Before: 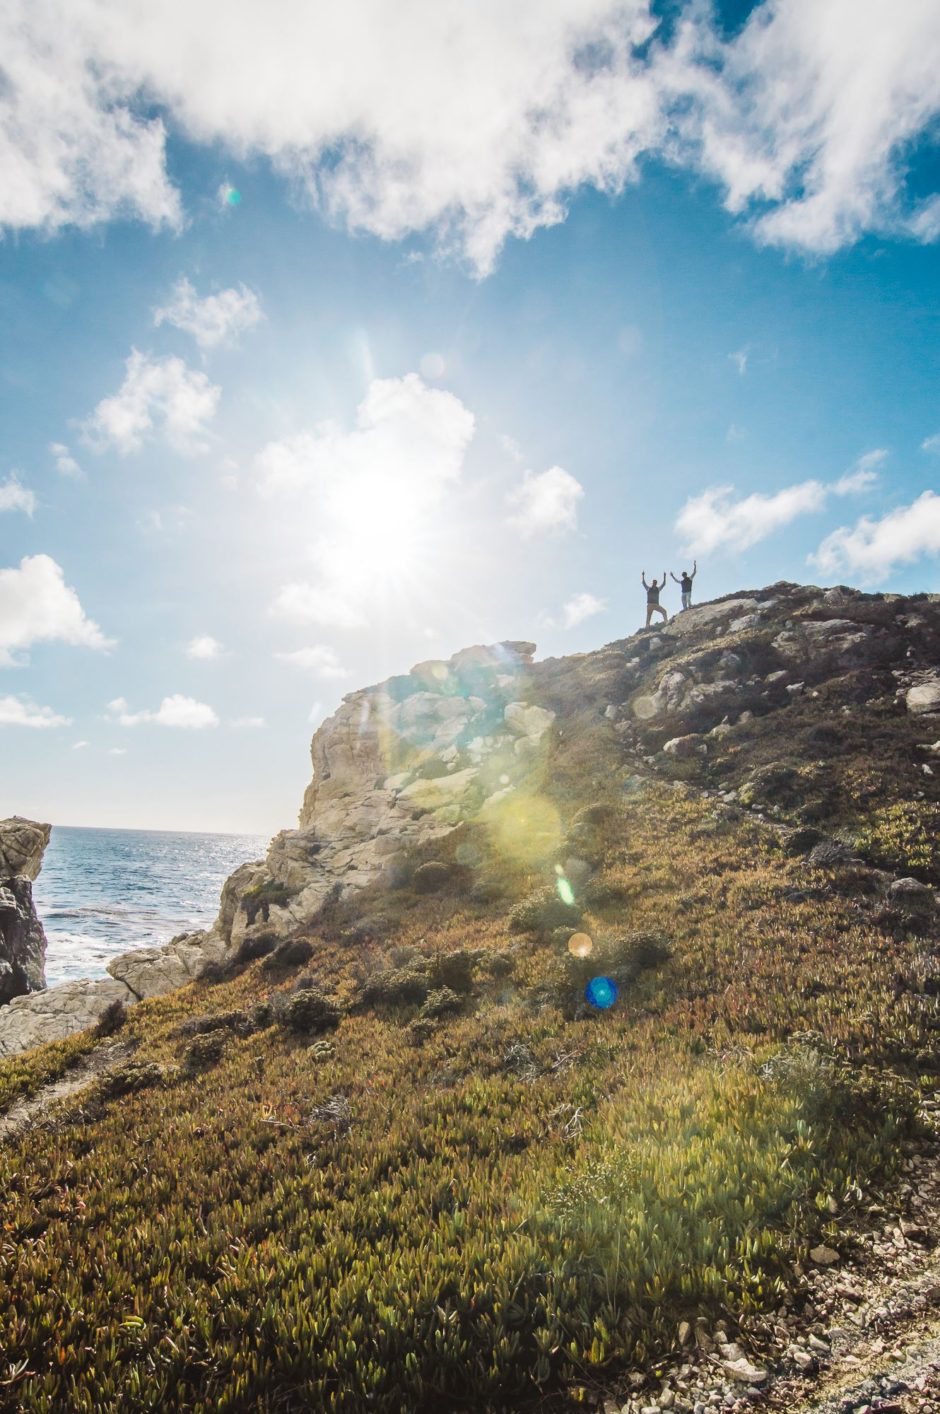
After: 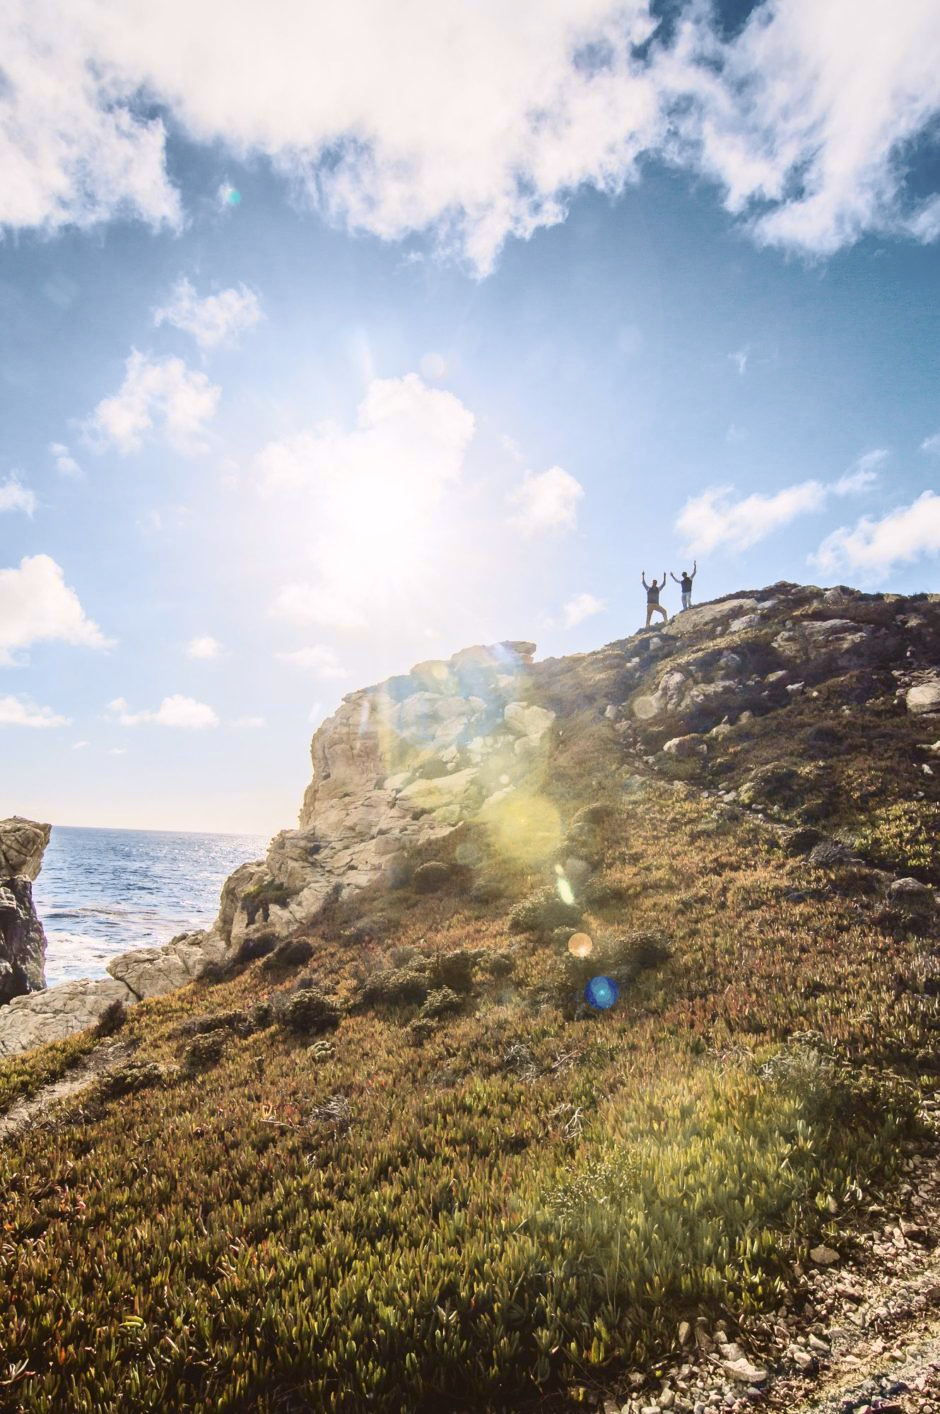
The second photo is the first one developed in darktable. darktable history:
tone curve: curves: ch0 [(0, 0.036) (0.119, 0.115) (0.461, 0.479) (0.715, 0.767) (0.817, 0.865) (1, 0.998)]; ch1 [(0, 0) (0.377, 0.416) (0.44, 0.478) (0.487, 0.498) (0.514, 0.525) (0.538, 0.552) (0.67, 0.688) (1, 1)]; ch2 [(0, 0) (0.38, 0.405) (0.463, 0.445) (0.492, 0.486) (0.524, 0.541) (0.578, 0.59) (0.653, 0.658) (1, 1)], color space Lab, independent channels, preserve colors none
